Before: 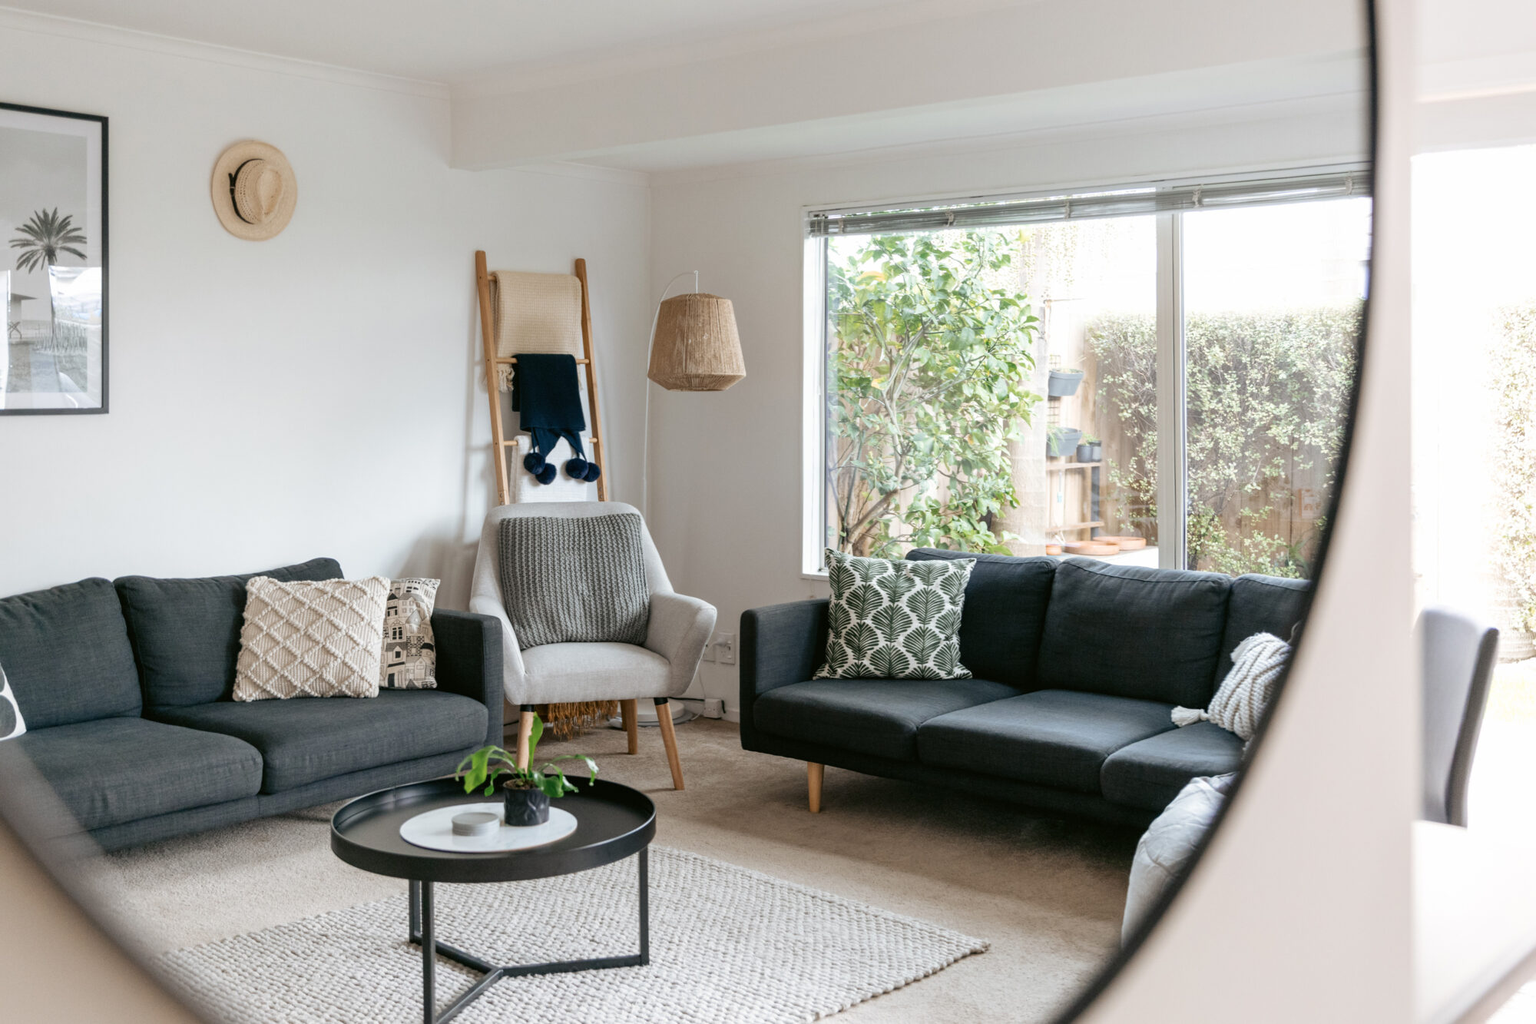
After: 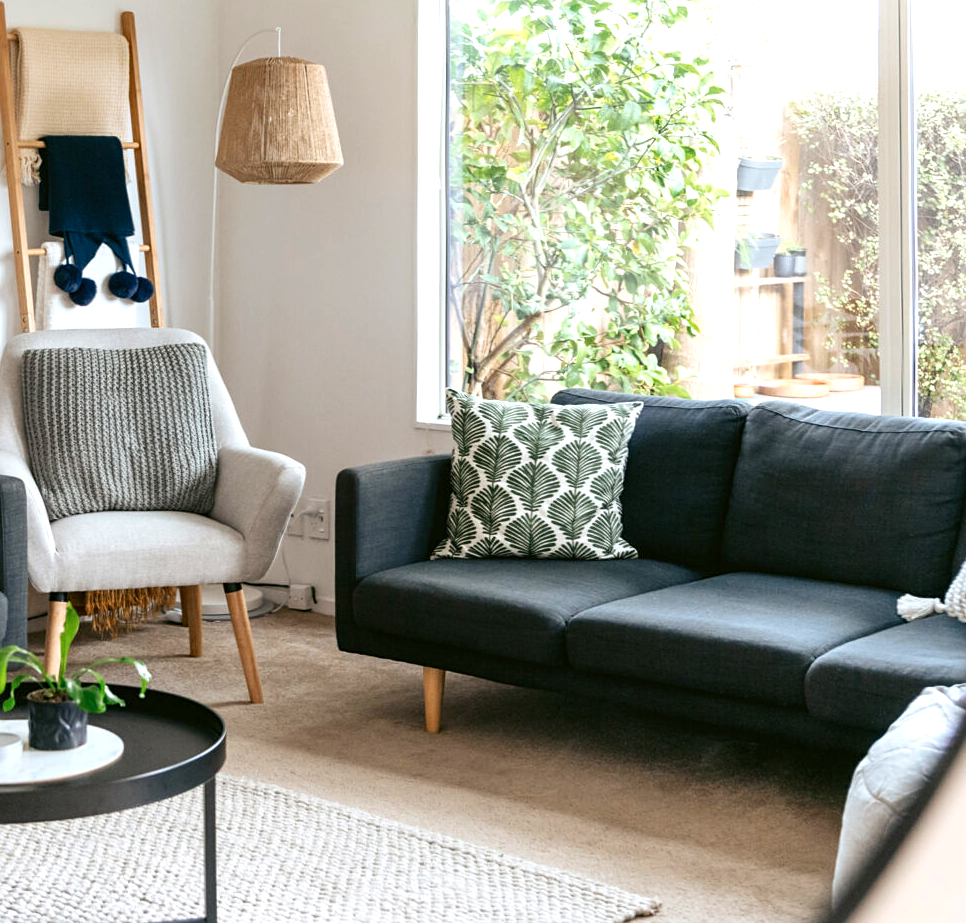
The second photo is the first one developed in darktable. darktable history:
crop: left 31.406%, top 24.401%, right 20.258%, bottom 6.331%
sharpen: amount 0.217
exposure: black level correction 0, exposure 0.499 EV, compensate highlight preservation false
contrast brightness saturation: contrast 0.085, saturation 0.197
